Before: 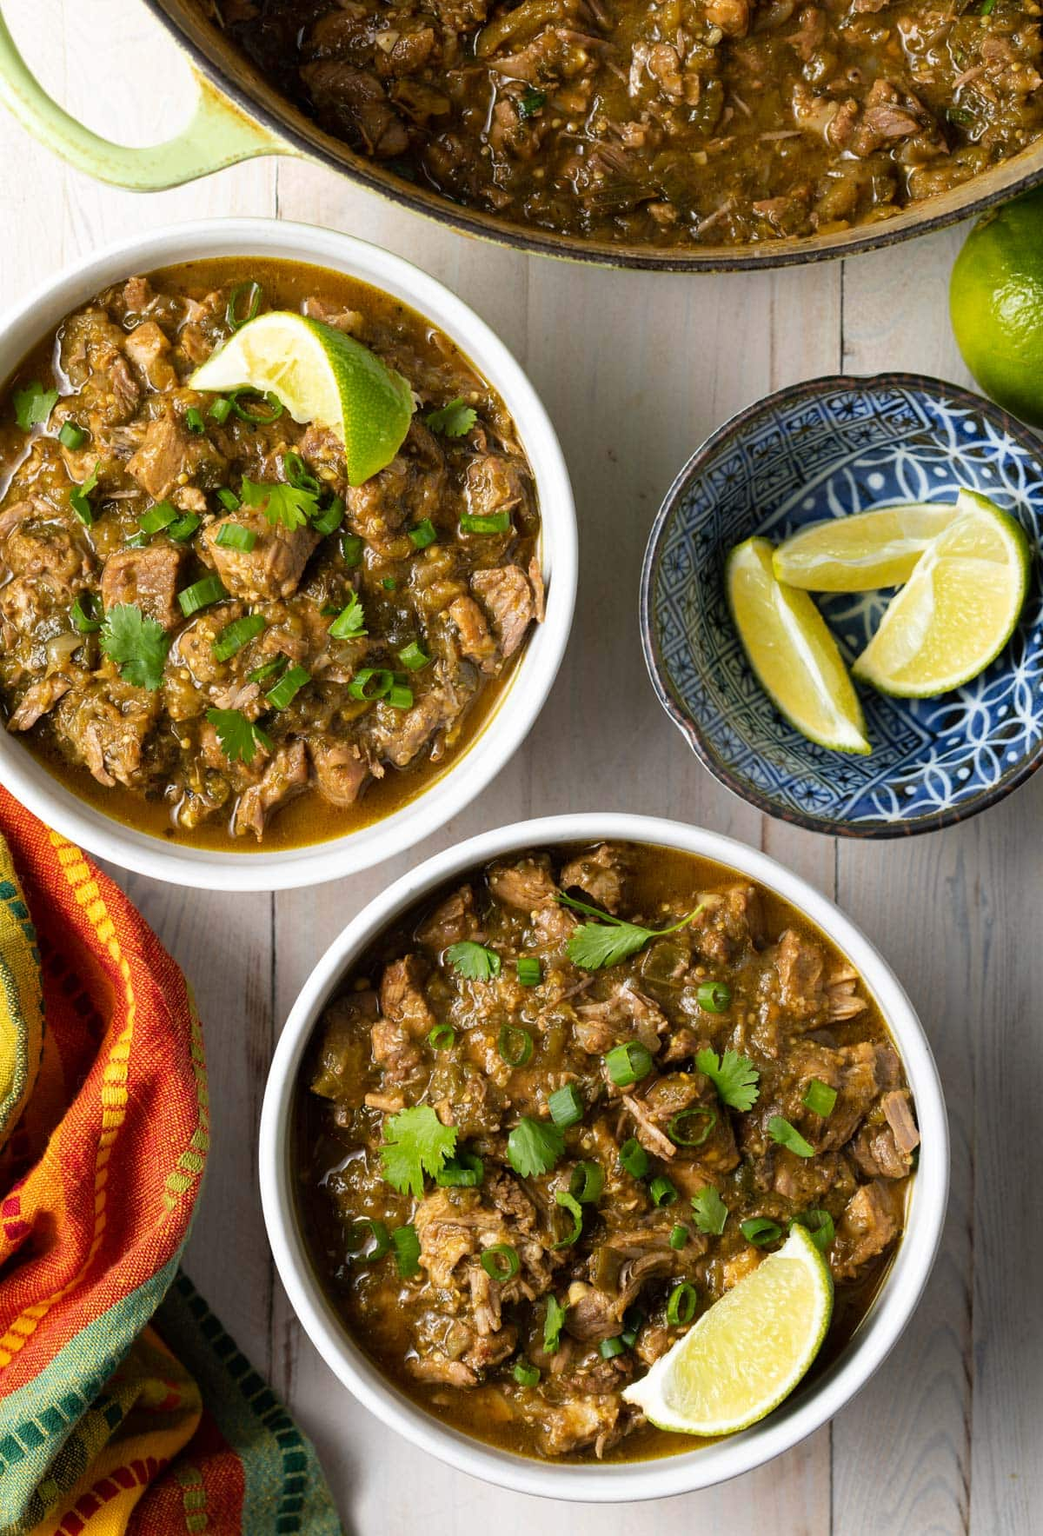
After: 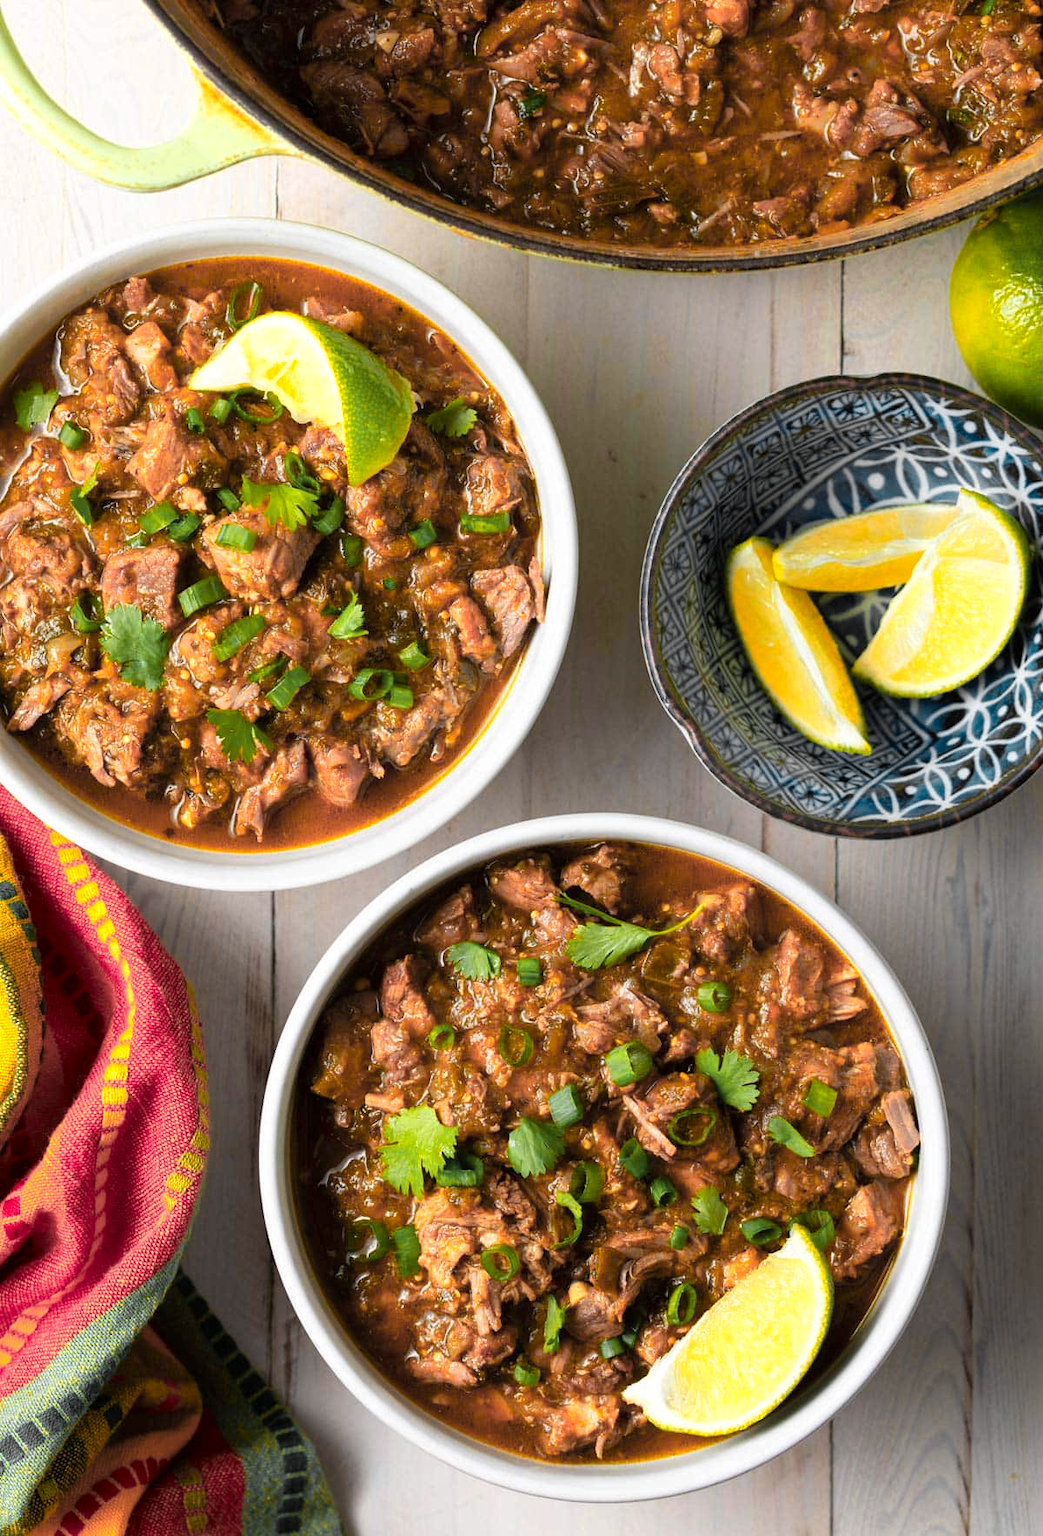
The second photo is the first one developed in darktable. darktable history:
color zones: curves: ch0 [(0.257, 0.558) (0.75, 0.565)]; ch1 [(0.004, 0.857) (0.14, 0.416) (0.257, 0.695) (0.442, 0.032) (0.736, 0.266) (0.891, 0.741)]; ch2 [(0, 0.623) (0.112, 0.436) (0.271, 0.474) (0.516, 0.64) (0.743, 0.286)]
